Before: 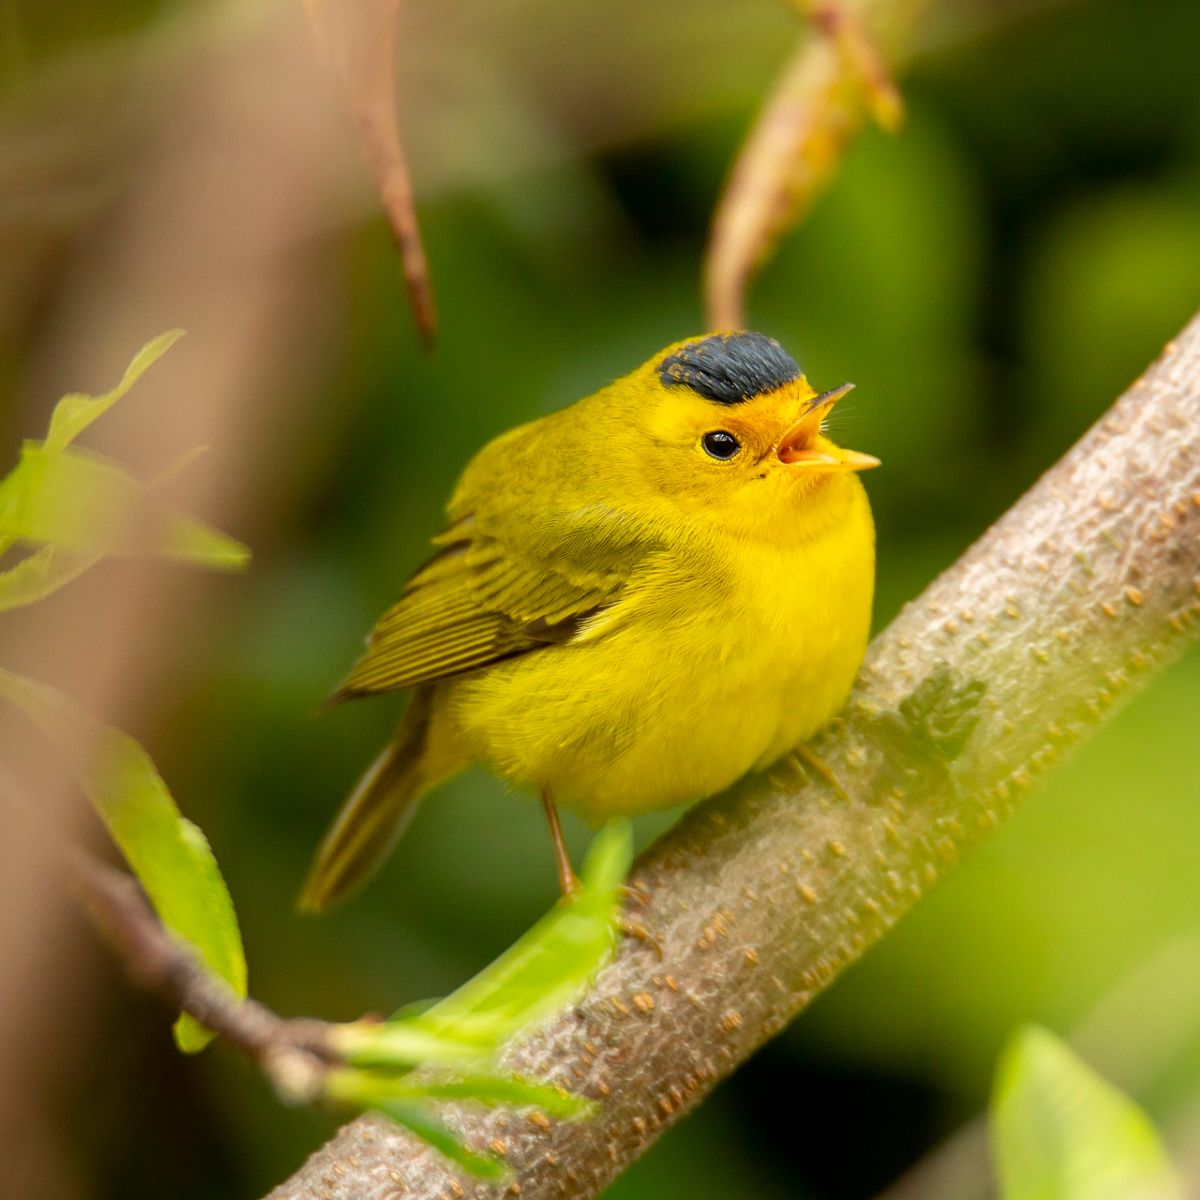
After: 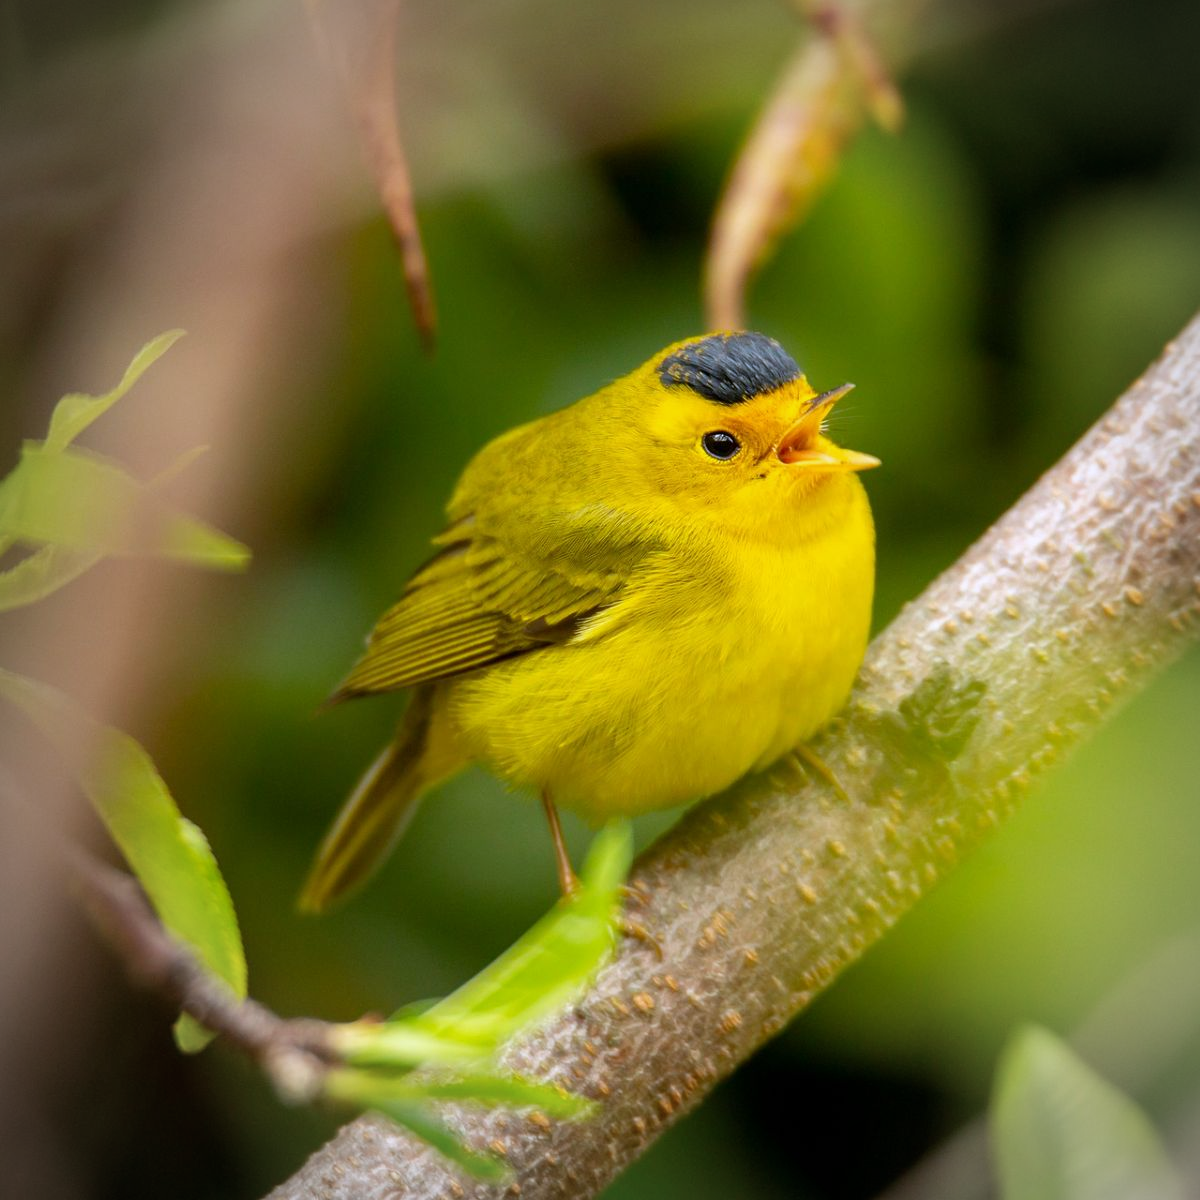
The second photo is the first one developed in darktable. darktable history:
vignetting: on, module defaults
white balance: red 0.967, blue 1.119, emerald 0.756
